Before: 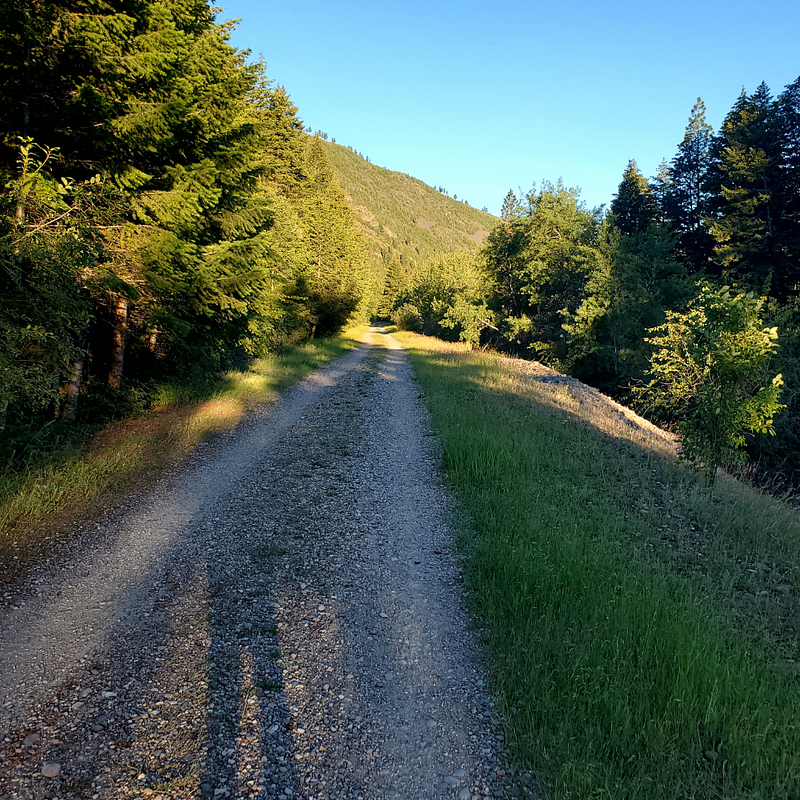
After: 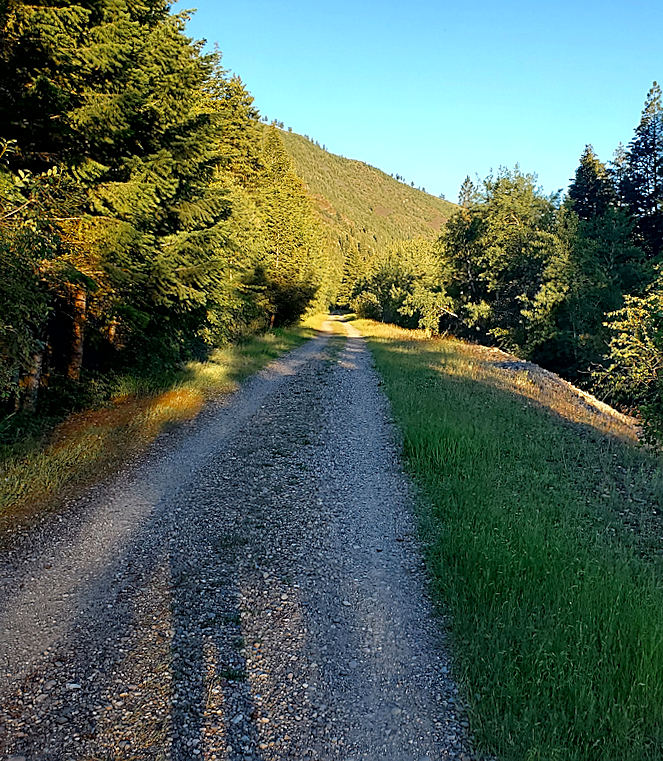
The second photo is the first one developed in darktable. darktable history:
crop and rotate: angle 0.789°, left 4.42%, top 0.889%, right 11.516%, bottom 2.568%
color correction: highlights b* -0.055, saturation 1.07
sharpen: on, module defaults
color zones: curves: ch0 [(0.11, 0.396) (0.195, 0.36) (0.25, 0.5) (0.303, 0.412) (0.357, 0.544) (0.75, 0.5) (0.967, 0.328)]; ch1 [(0, 0.468) (0.112, 0.512) (0.202, 0.6) (0.25, 0.5) (0.307, 0.352) (0.357, 0.544) (0.75, 0.5) (0.963, 0.524)]
